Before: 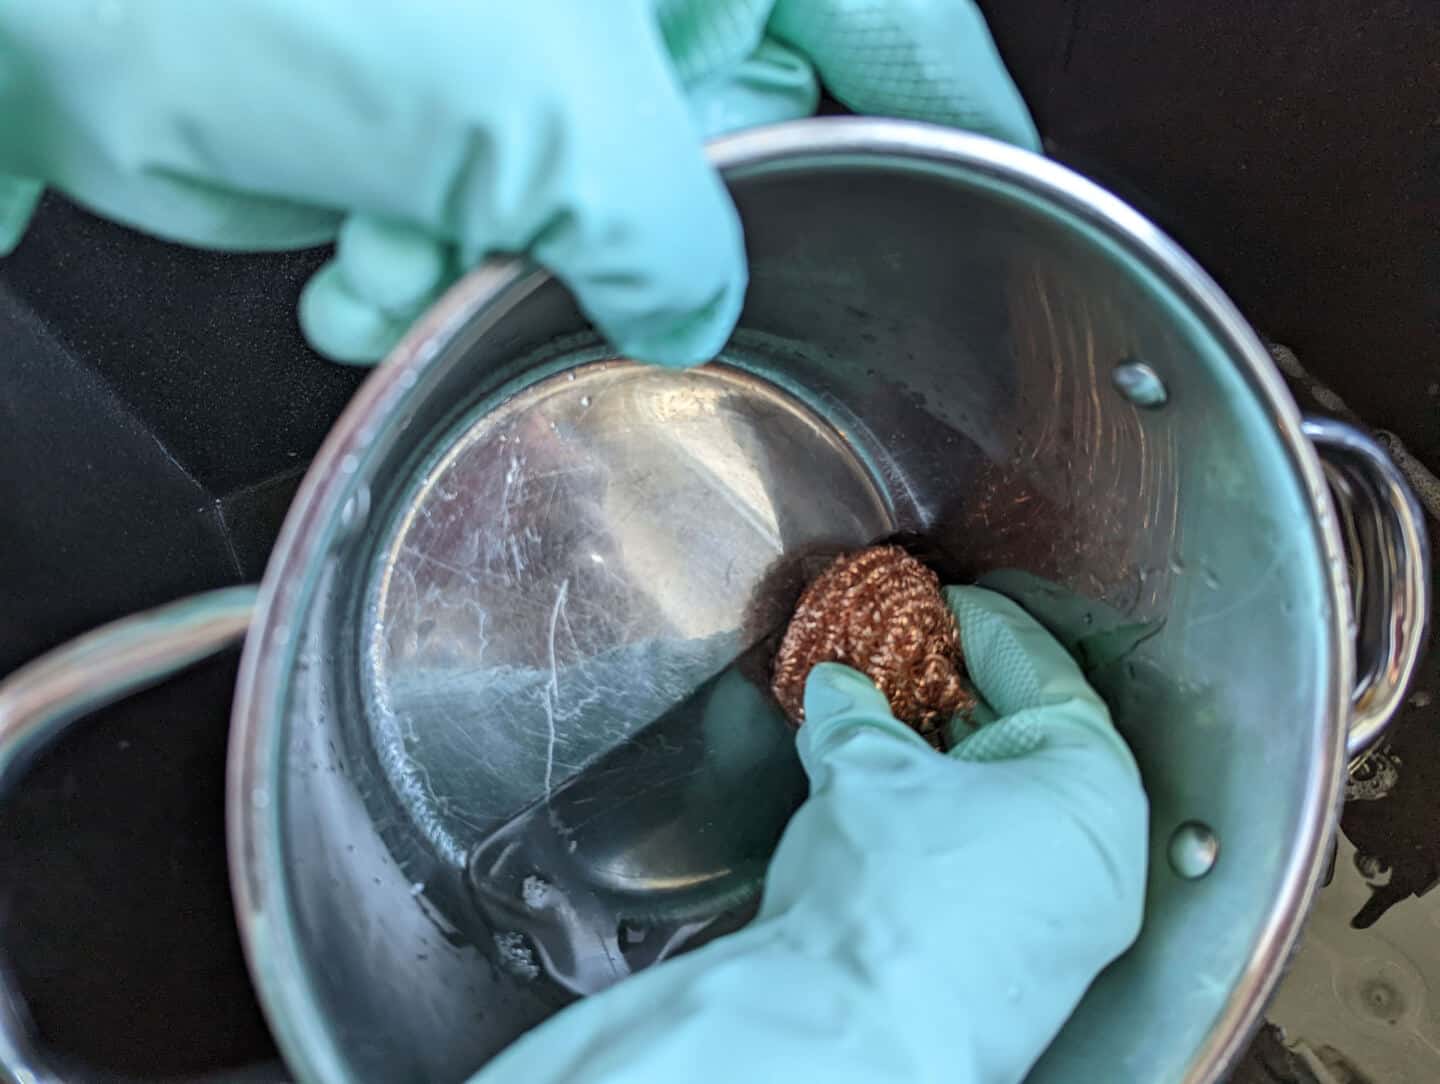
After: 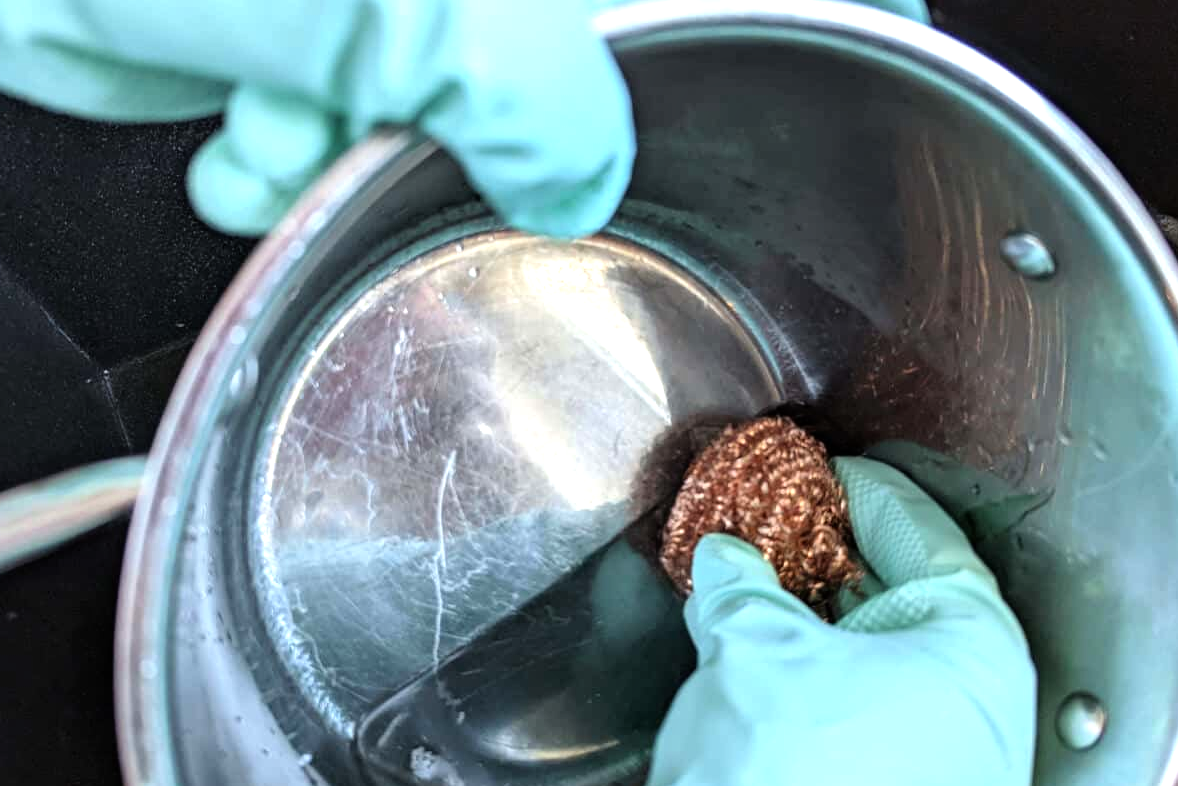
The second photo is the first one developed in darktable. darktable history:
tone equalizer: -8 EV -0.769 EV, -7 EV -0.666 EV, -6 EV -0.561 EV, -5 EV -0.421 EV, -3 EV 0.388 EV, -2 EV 0.6 EV, -1 EV 0.695 EV, +0 EV 0.73 EV
crop: left 7.818%, top 11.948%, right 10.363%, bottom 15.481%
